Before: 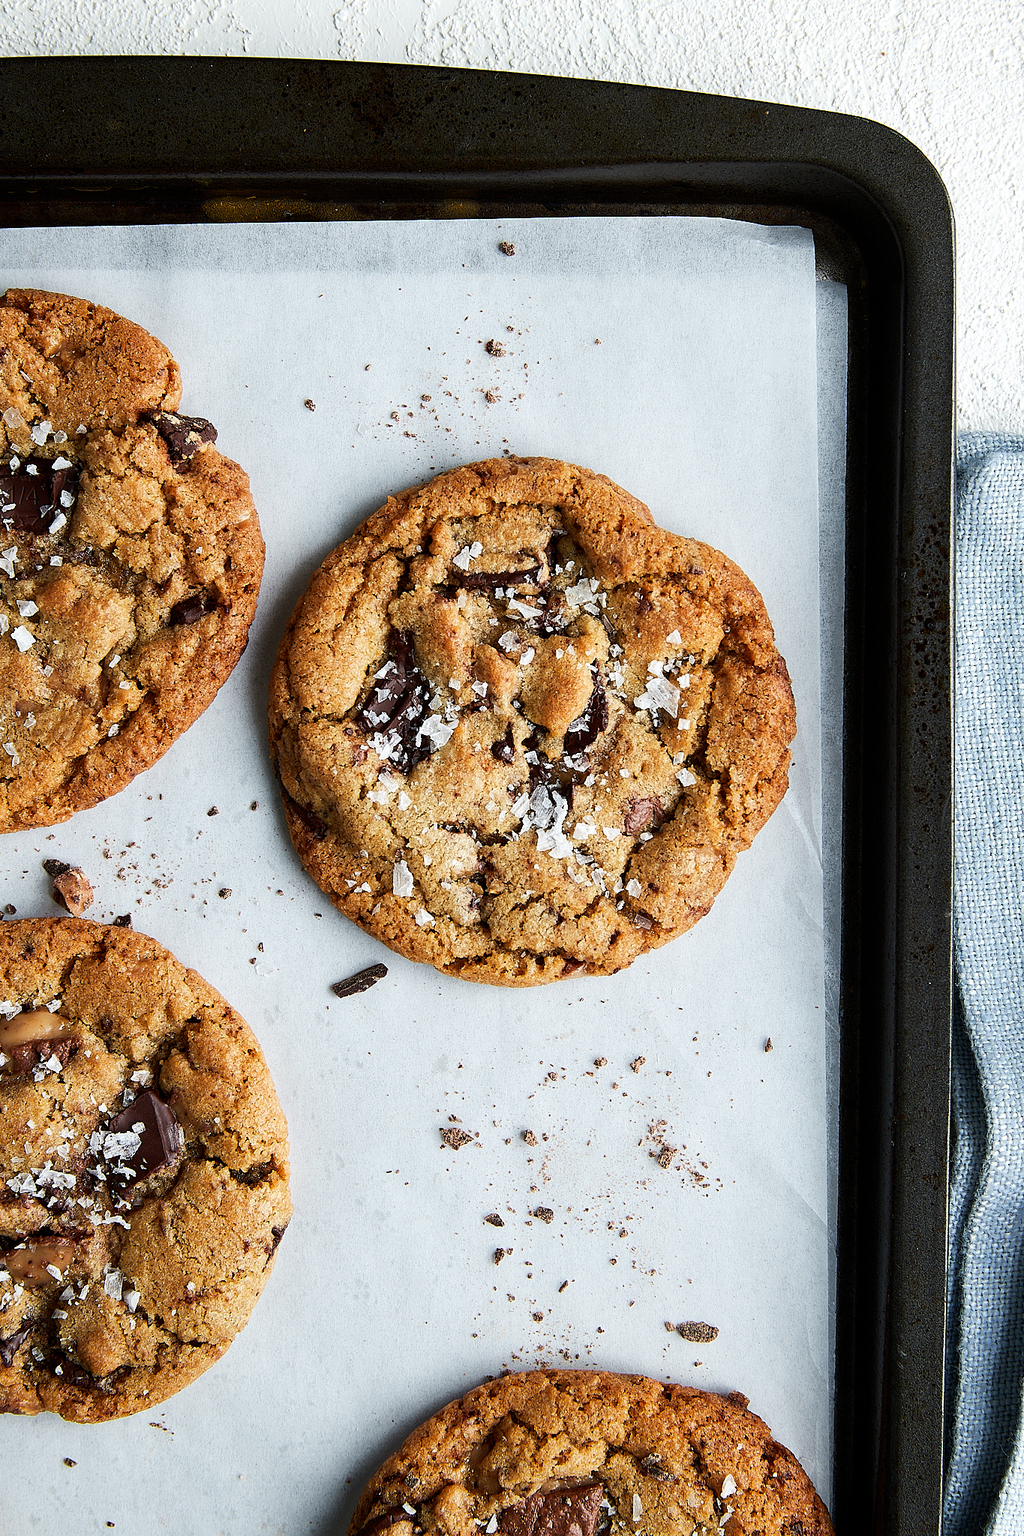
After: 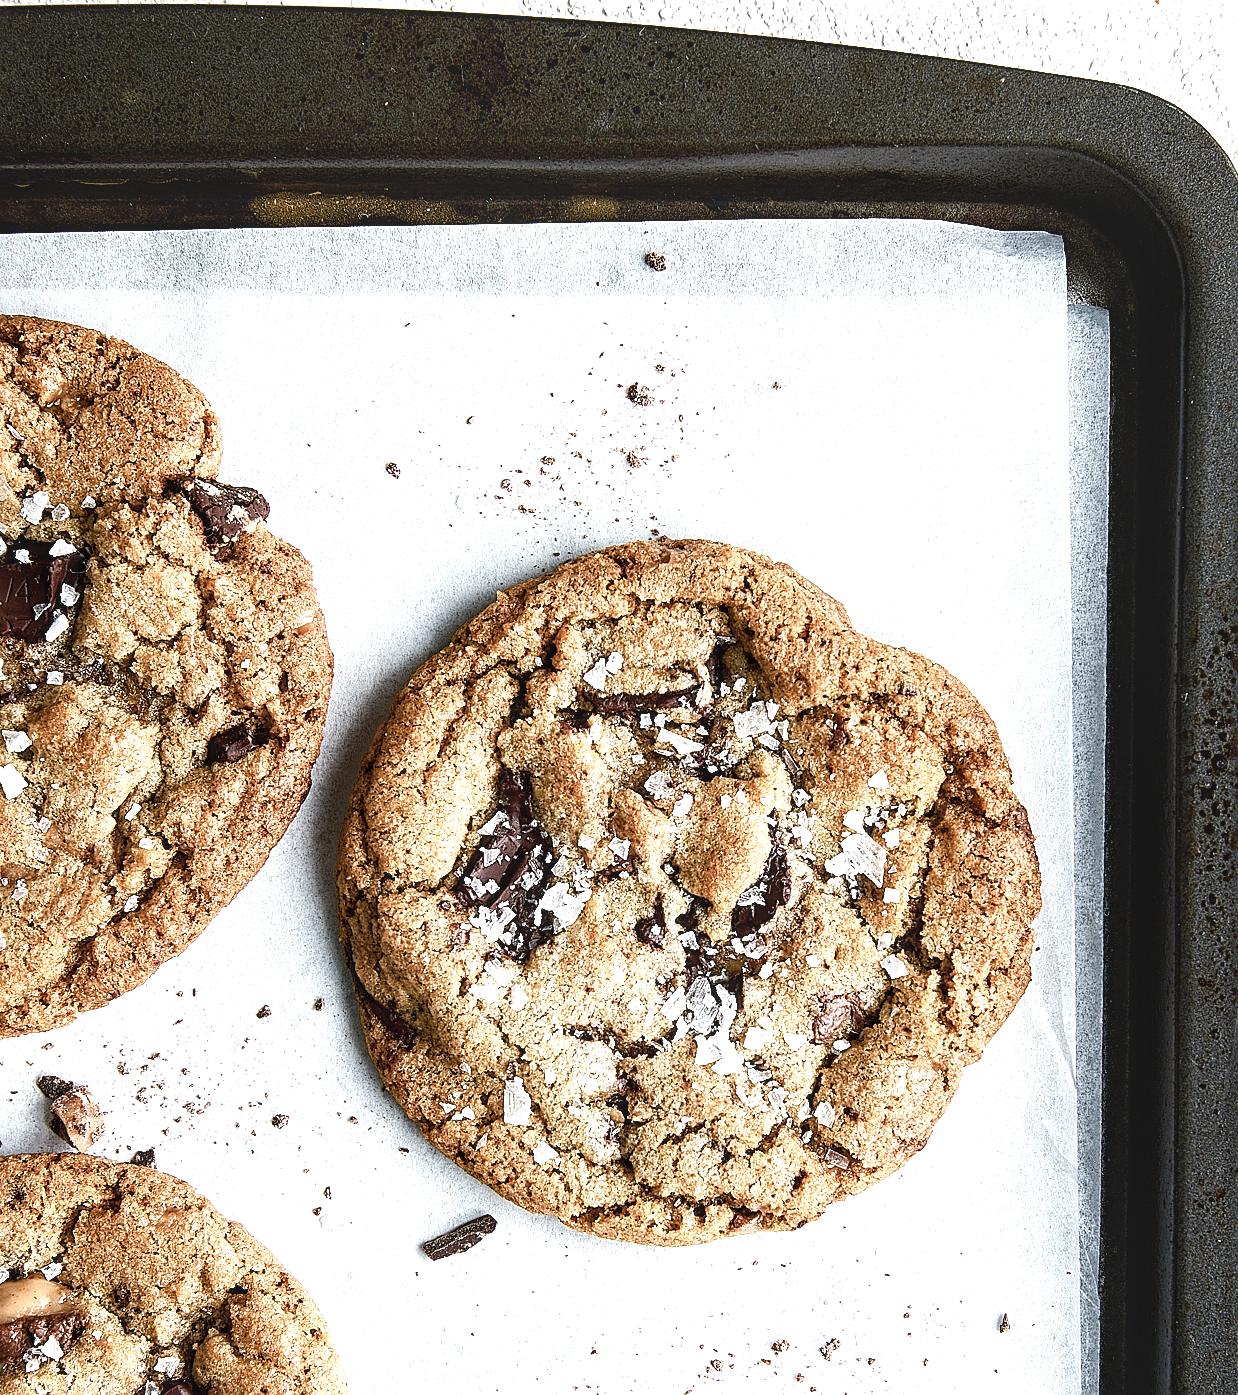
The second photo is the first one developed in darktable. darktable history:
crop: left 1.517%, top 3.431%, right 7.76%, bottom 28.434%
haze removal: adaptive false
local contrast: on, module defaults
sharpen: radius 2.5, amount 0.329
tone equalizer: edges refinement/feathering 500, mask exposure compensation -1.57 EV, preserve details no
exposure: black level correction 0, exposure 0.892 EV, compensate highlight preservation false
color balance rgb: shadows lift › luminance -10.264%, highlights gain › chroma 0.119%, highlights gain › hue 332.6°, perceptual saturation grading › global saturation 25.607%, perceptual saturation grading › highlights -50.065%, perceptual saturation grading › shadows 30.82%, global vibrance 20%
contrast brightness saturation: contrast 0.104, saturation -0.359
